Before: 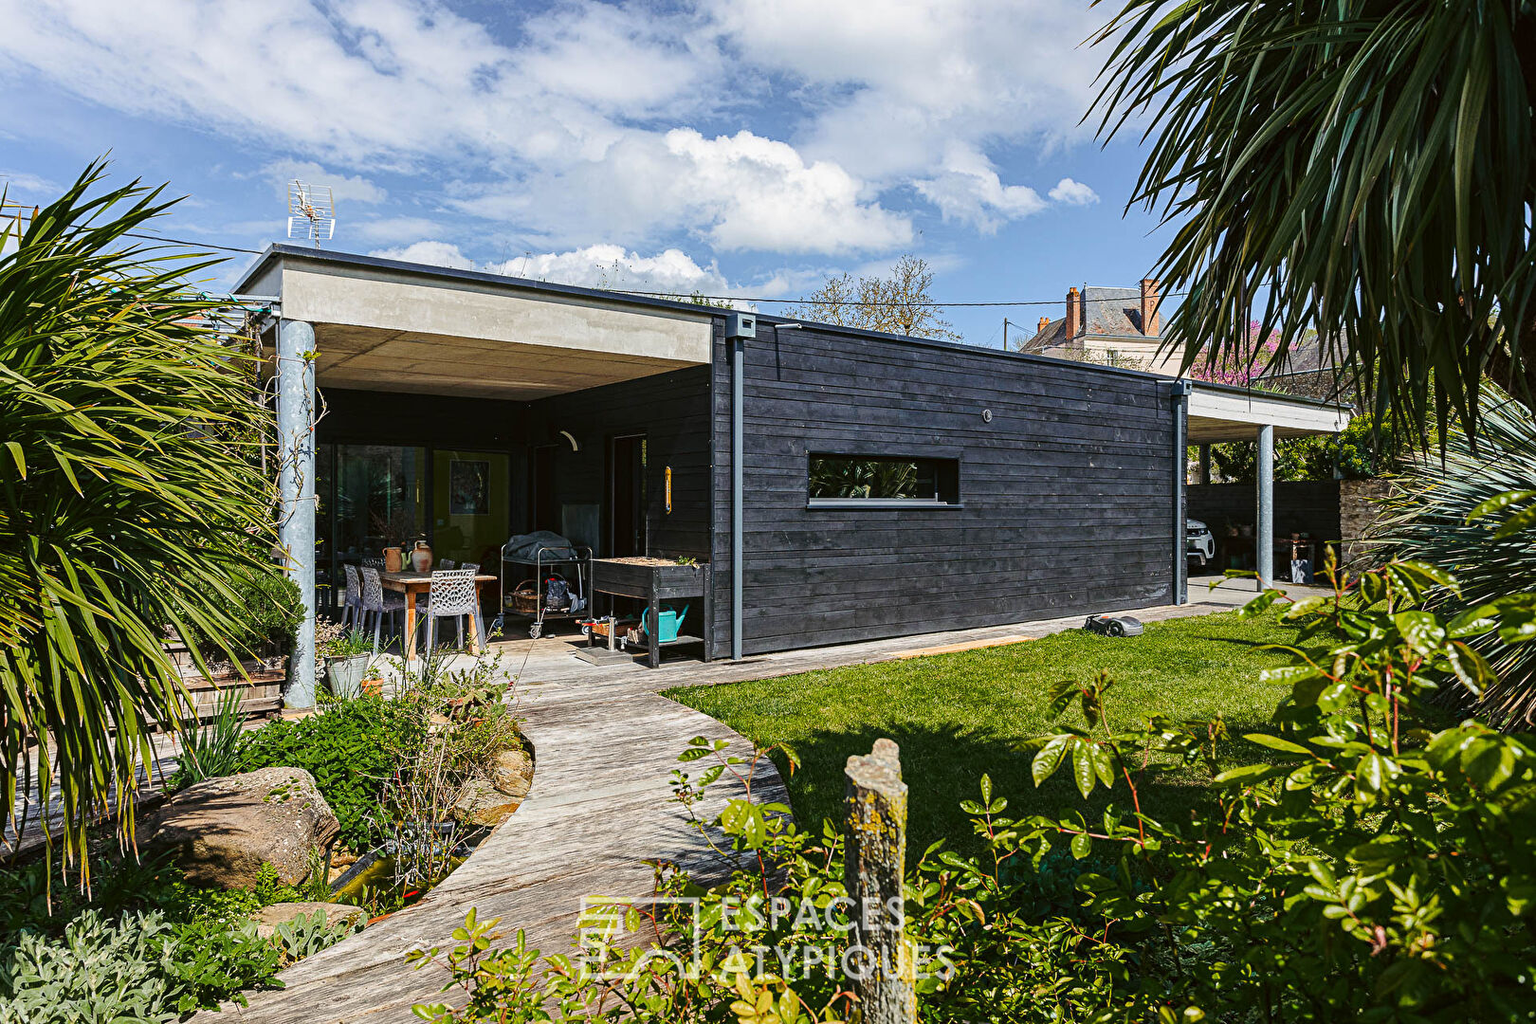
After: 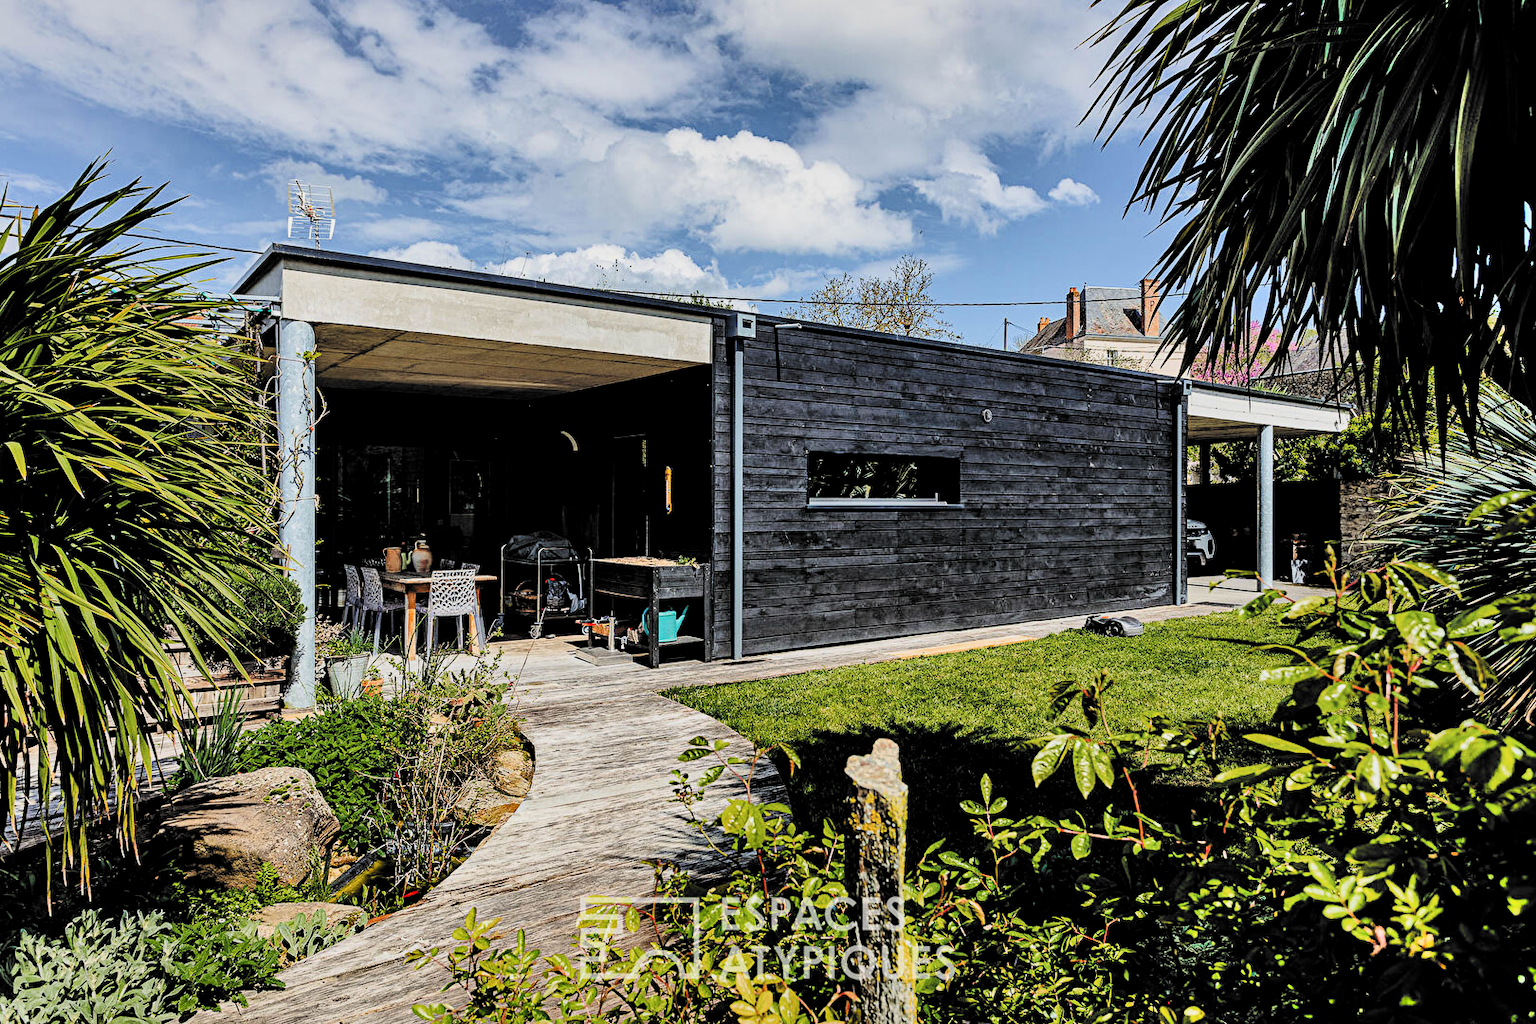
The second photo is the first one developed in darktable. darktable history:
local contrast: mode bilateral grid, contrast 20, coarseness 100, detail 150%, midtone range 0.2
filmic rgb: black relative exposure -5.05 EV, white relative exposure 3.96 EV, hardness 2.89, contrast 1.301, highlights saturation mix -30.98%, color science v6 (2022)
shadows and highlights: low approximation 0.01, soften with gaussian
